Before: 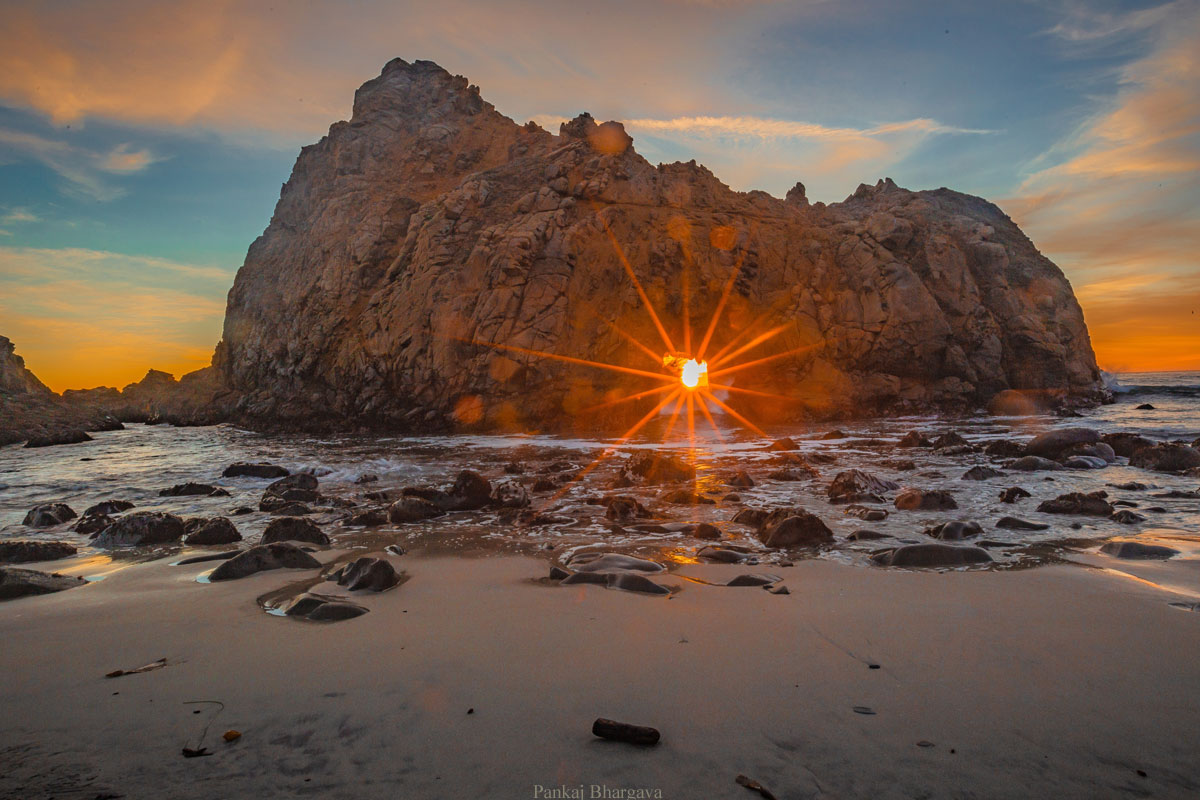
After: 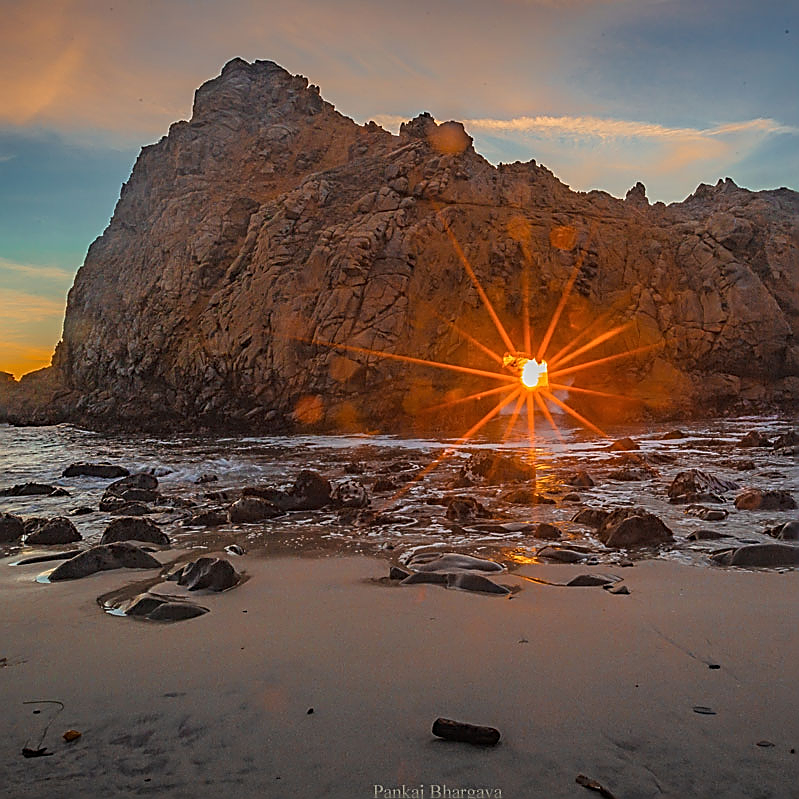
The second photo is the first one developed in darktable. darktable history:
crop and rotate: left 13.351%, right 20.025%
sharpen: radius 1.662, amount 1.278
